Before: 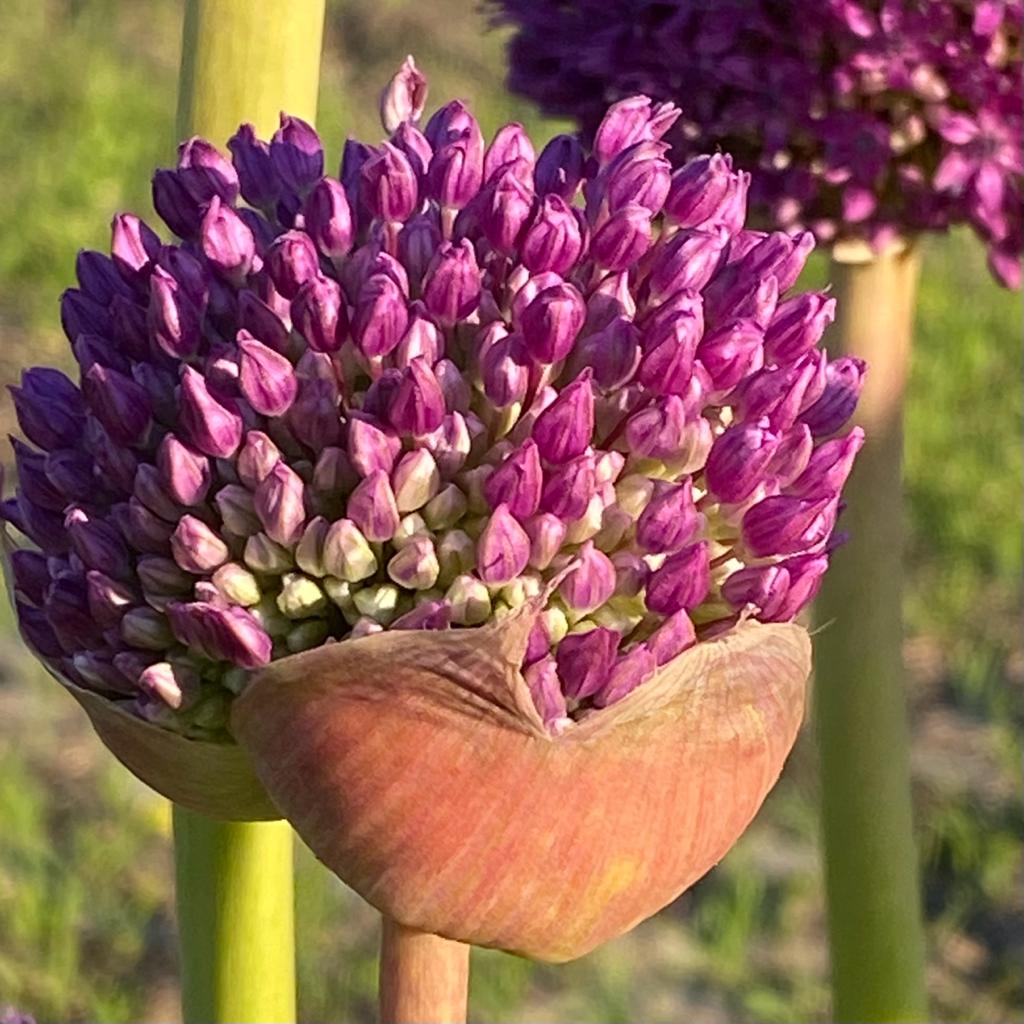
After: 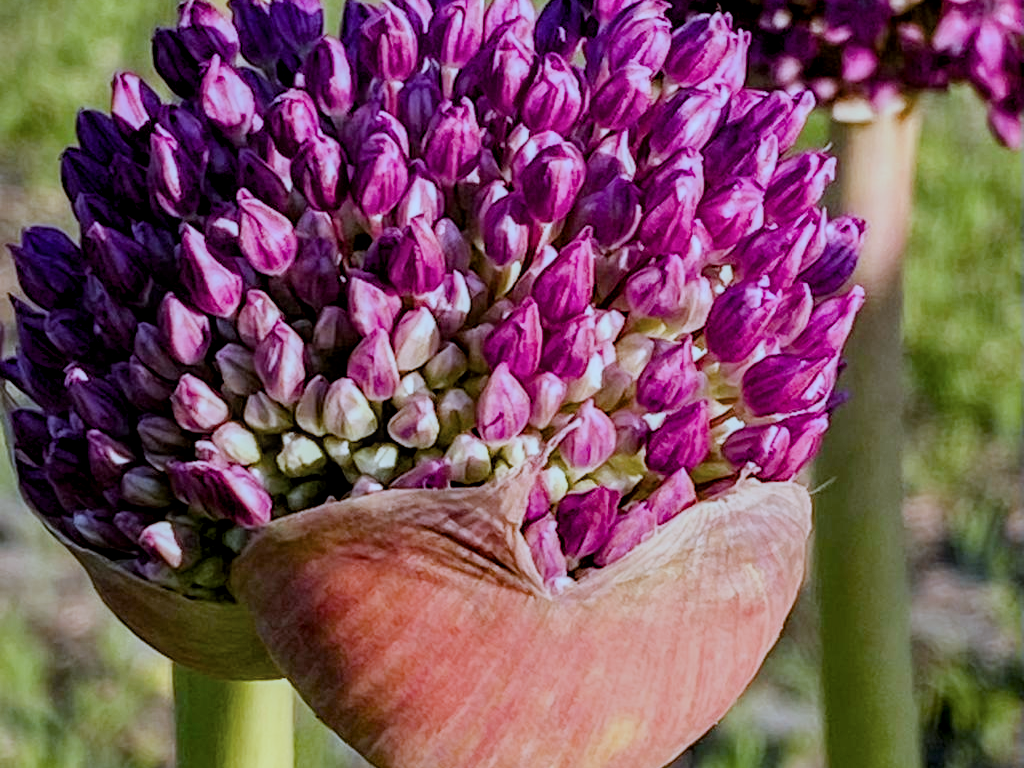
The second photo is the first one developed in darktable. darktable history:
crop: top 13.819%, bottom 11.169%
local contrast: on, module defaults
color balance rgb: perceptual saturation grading › global saturation 20%, perceptual saturation grading › highlights -25%, perceptual saturation grading › shadows 50%, global vibrance -25%
white balance: red 0.974, blue 1.044
exposure: black level correction 0.001, compensate highlight preservation false
contrast equalizer: octaves 7, y [[0.528 ×6], [0.514 ×6], [0.362 ×6], [0 ×6], [0 ×6]]
color correction: highlights a* -2.24, highlights b* -18.1
filmic rgb: black relative exposure -7.32 EV, white relative exposure 5.09 EV, hardness 3.2
